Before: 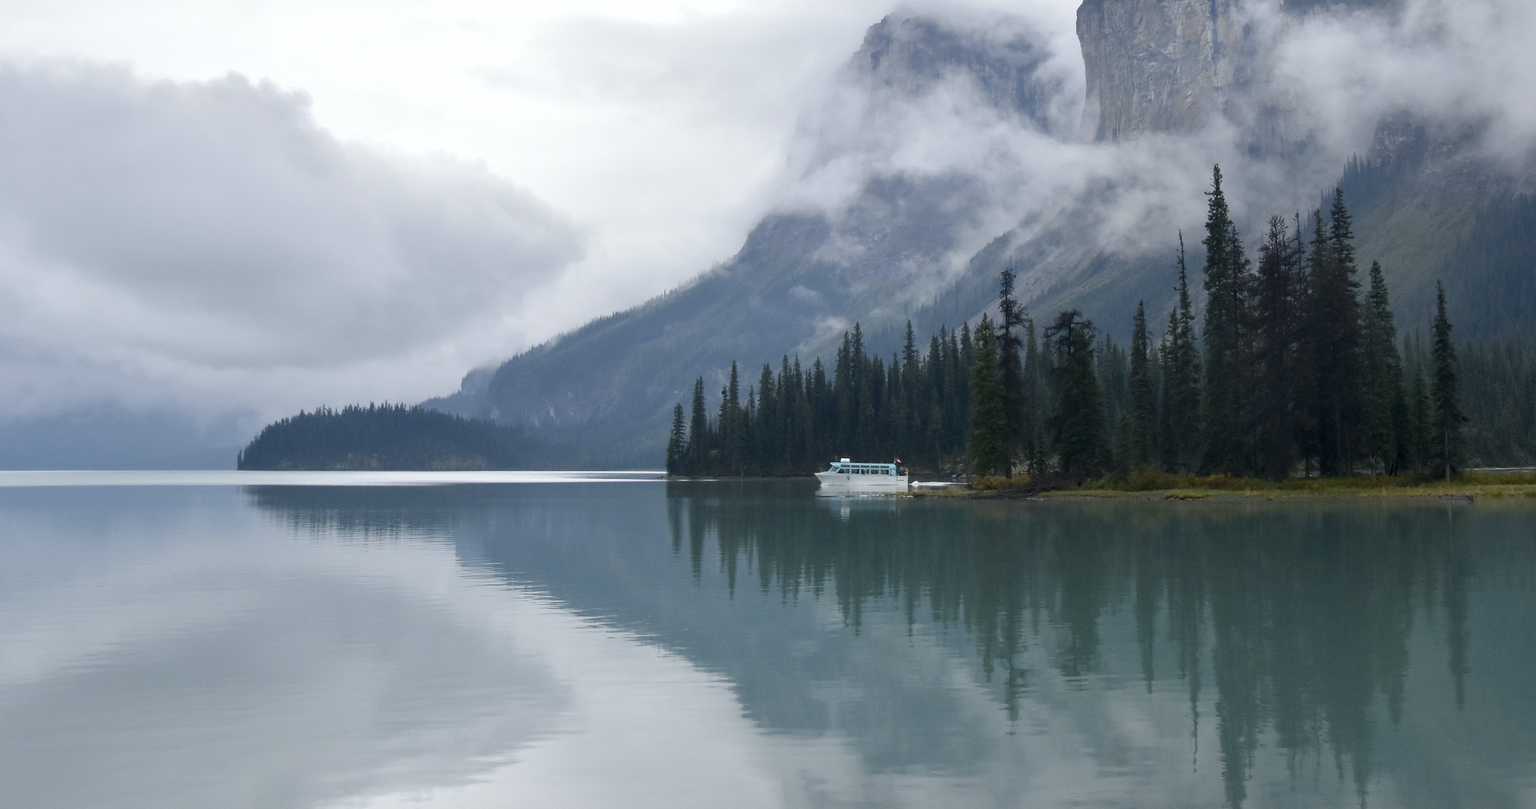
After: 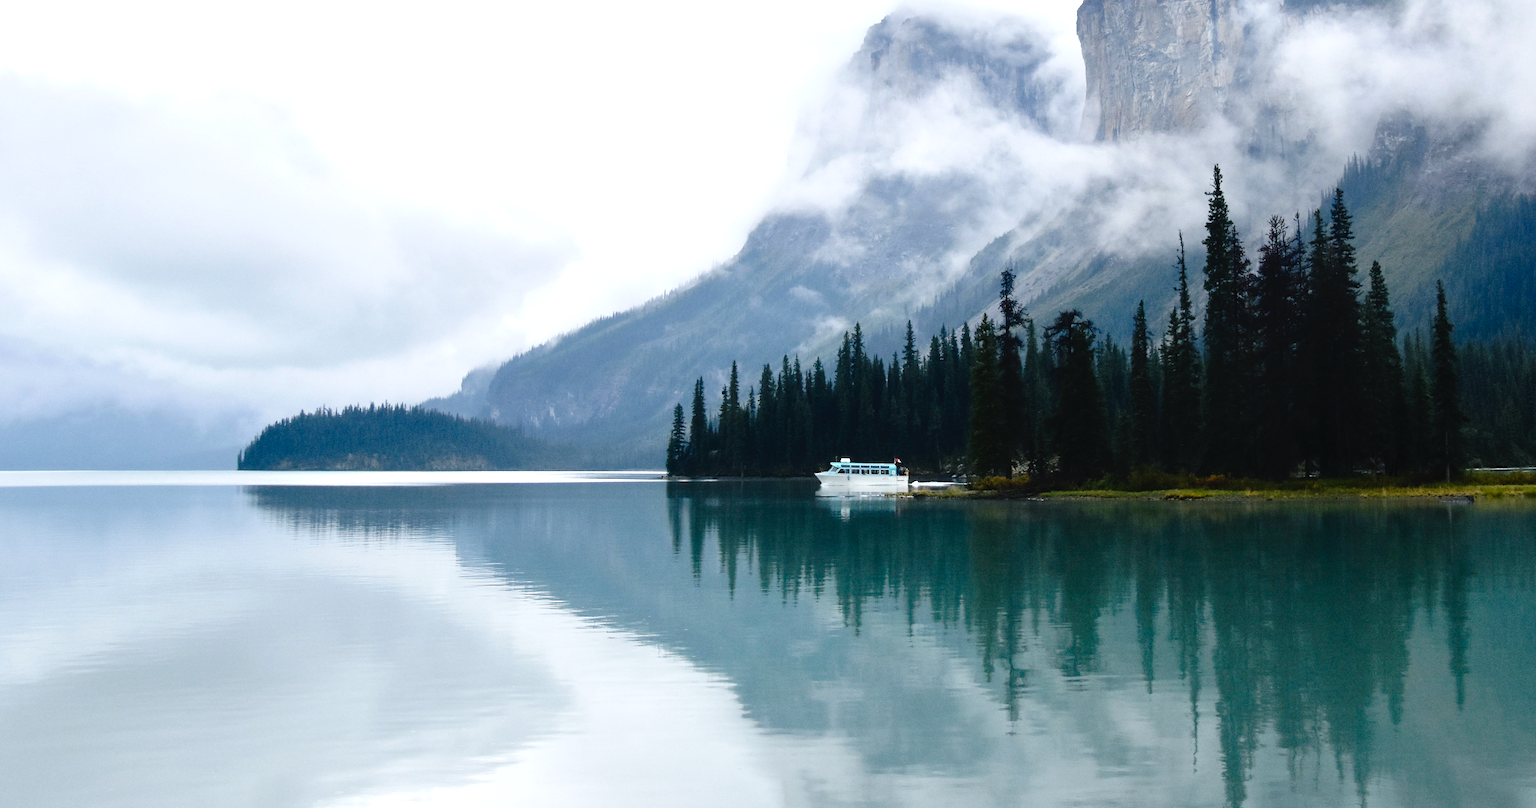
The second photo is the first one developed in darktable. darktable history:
contrast brightness saturation: saturation 0.121
tone equalizer: -8 EV -0.723 EV, -7 EV -0.704 EV, -6 EV -0.58 EV, -5 EV -0.416 EV, -3 EV 0.375 EV, -2 EV 0.6 EV, -1 EV 0.681 EV, +0 EV 0.775 EV, edges refinement/feathering 500, mask exposure compensation -1.57 EV, preserve details no
tone curve: curves: ch0 [(0, 0) (0.003, 0.025) (0.011, 0.027) (0.025, 0.032) (0.044, 0.037) (0.069, 0.044) (0.1, 0.054) (0.136, 0.084) (0.177, 0.128) (0.224, 0.196) (0.277, 0.281) (0.335, 0.376) (0.399, 0.461) (0.468, 0.534) (0.543, 0.613) (0.623, 0.692) (0.709, 0.77) (0.801, 0.849) (0.898, 0.934) (1, 1)], preserve colors none
